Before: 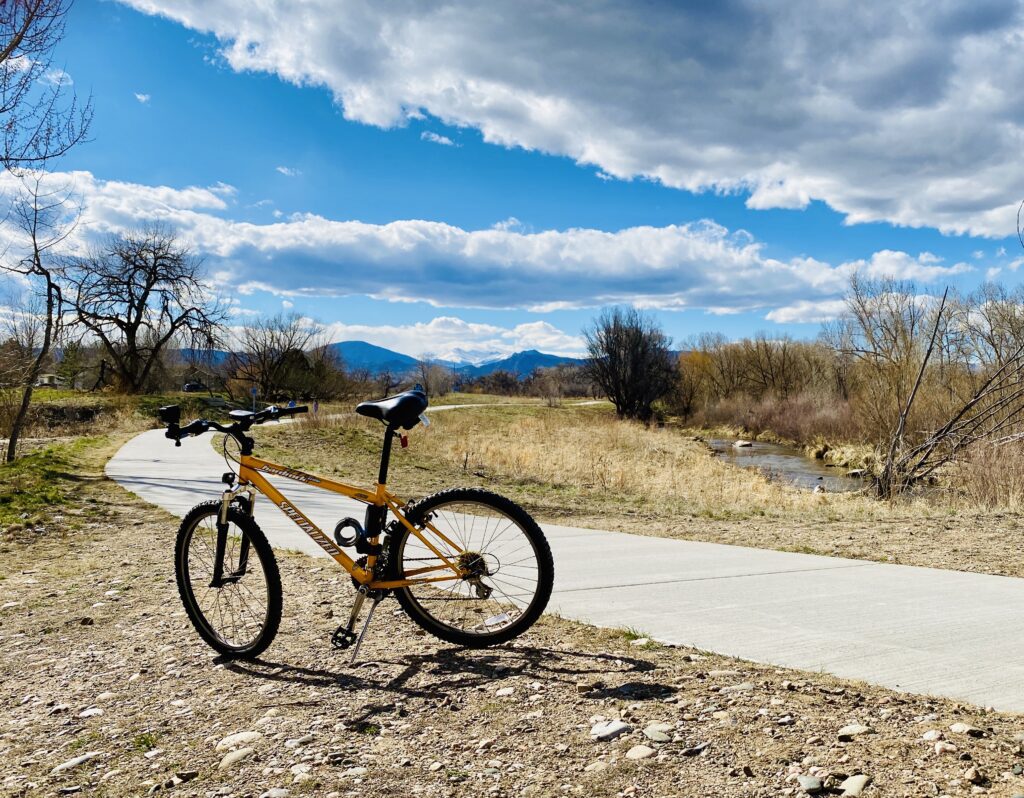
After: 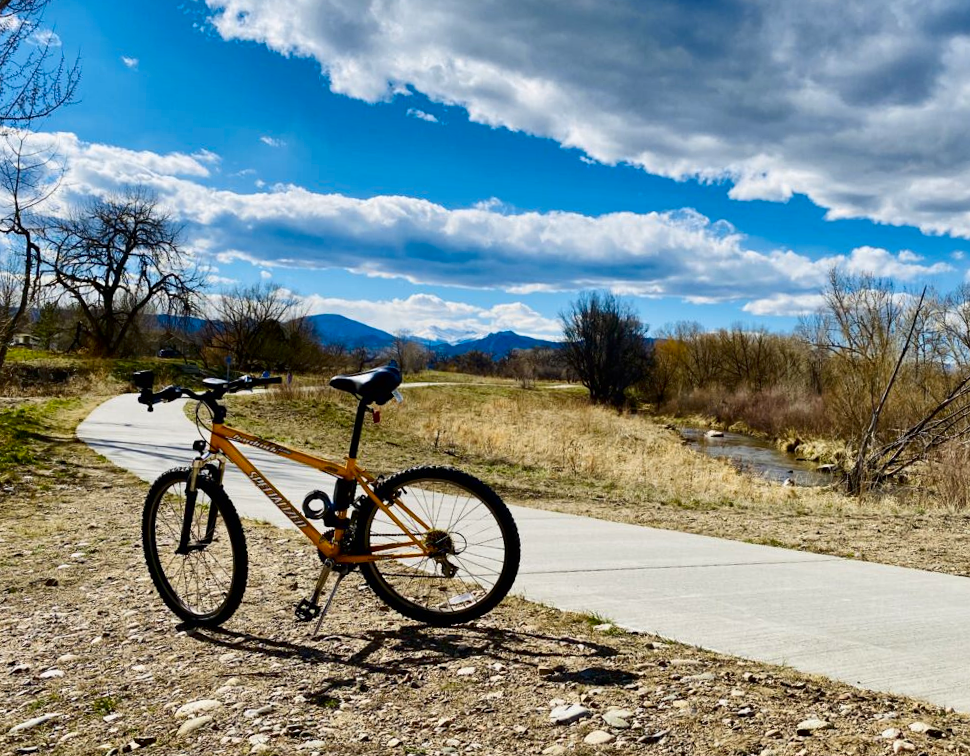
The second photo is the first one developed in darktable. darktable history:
crop and rotate: angle -2.51°
color correction: highlights b* -0.016
contrast brightness saturation: contrast 0.119, brightness -0.124, saturation 0.195
shadows and highlights: soften with gaussian
